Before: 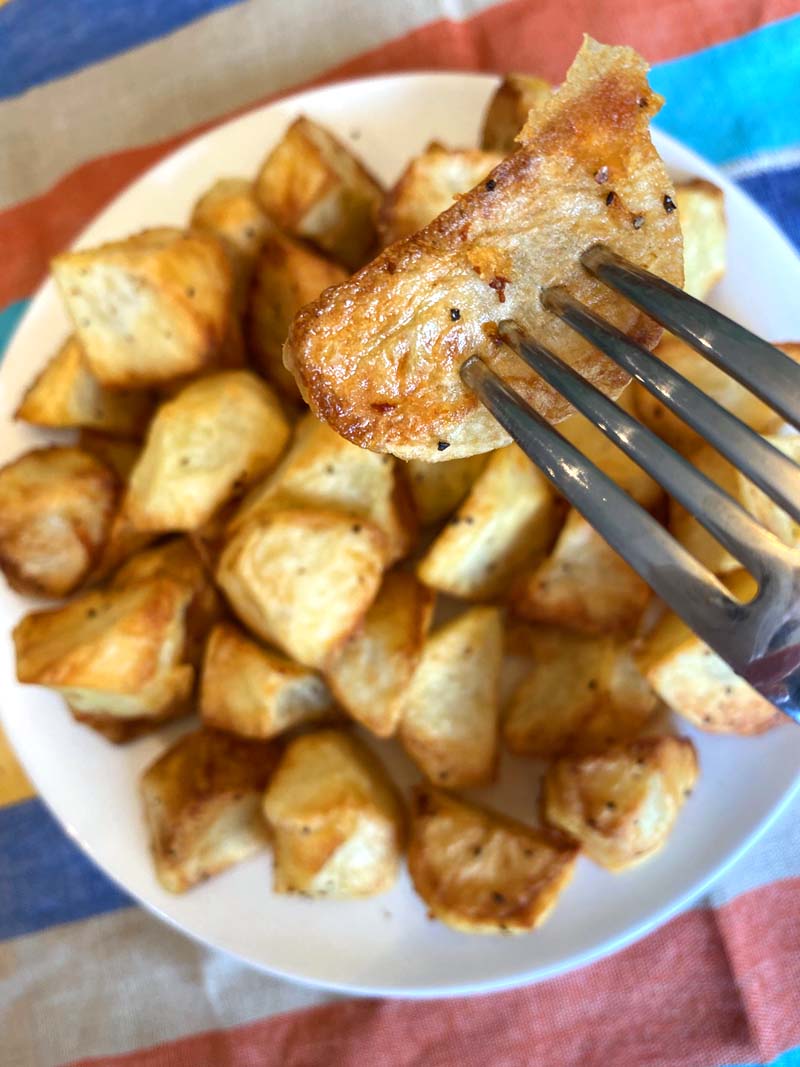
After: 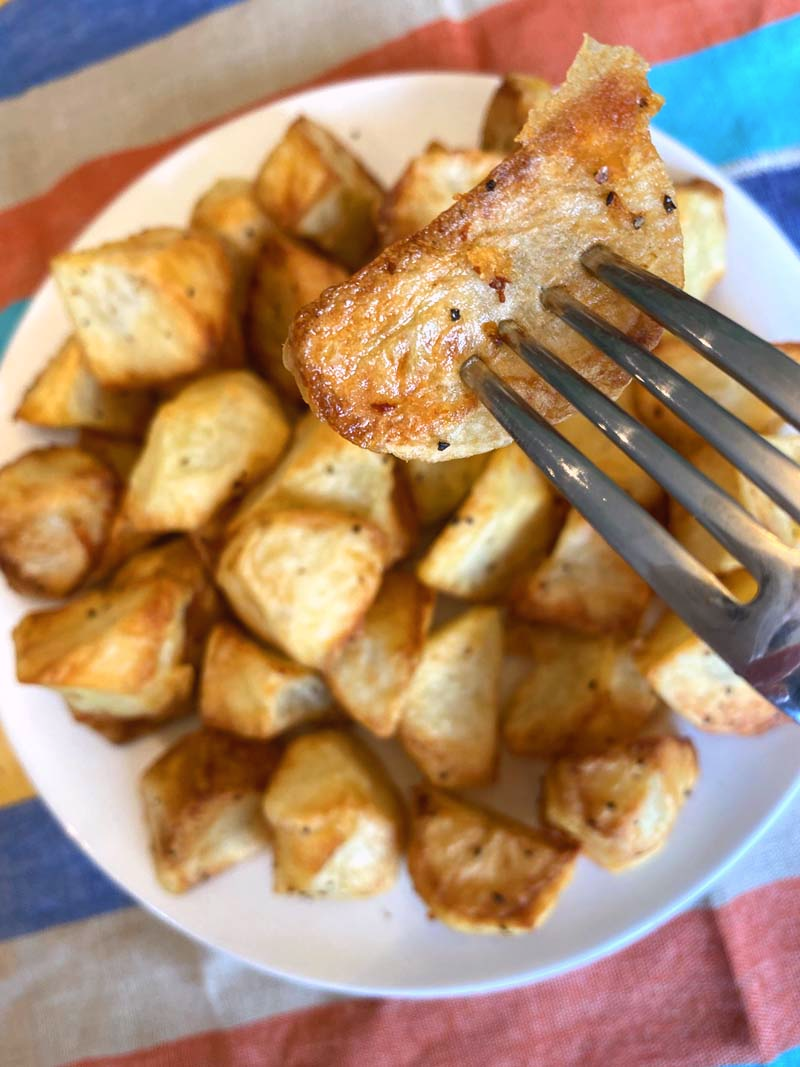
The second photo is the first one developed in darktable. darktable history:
color correction: highlights a* 3.11, highlights b* -1.58, shadows a* -0.094, shadows b* 2.26, saturation 0.983
contrast equalizer: octaves 7, y [[0.586, 0.584, 0.576, 0.565, 0.552, 0.539], [0.5 ×6], [0.97, 0.959, 0.919, 0.859, 0.789, 0.717], [0 ×6], [0 ×6]], mix -0.181
